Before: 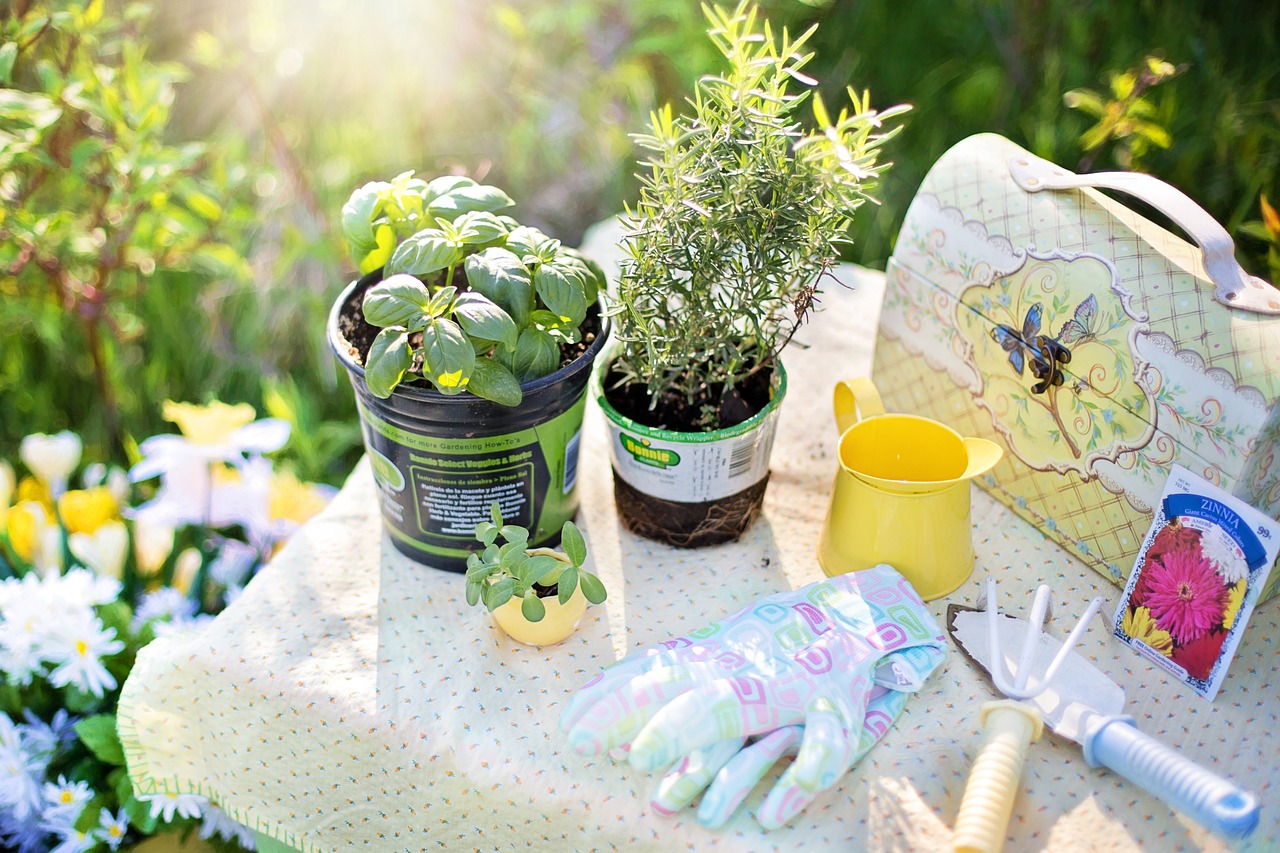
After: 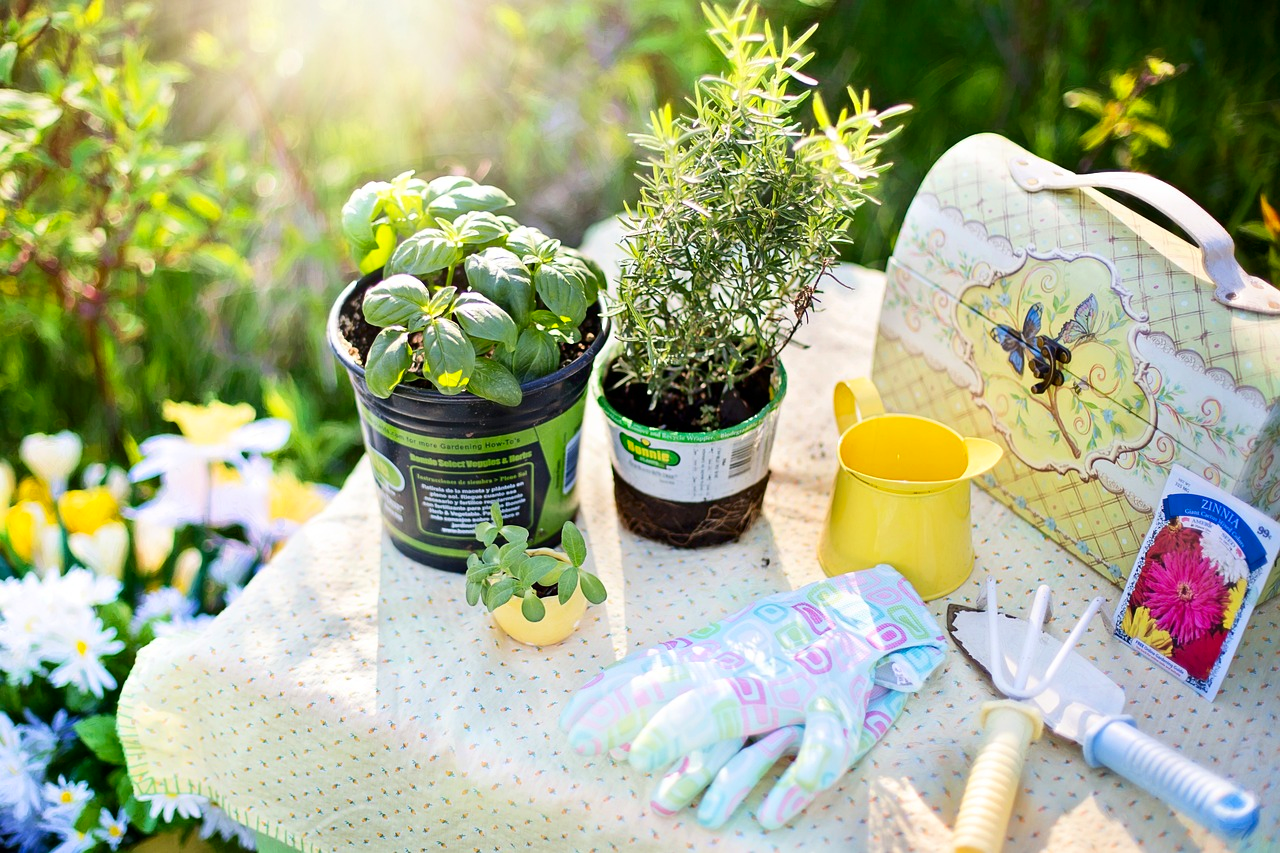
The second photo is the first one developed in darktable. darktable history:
contrast brightness saturation: contrast 0.129, brightness -0.053, saturation 0.155
